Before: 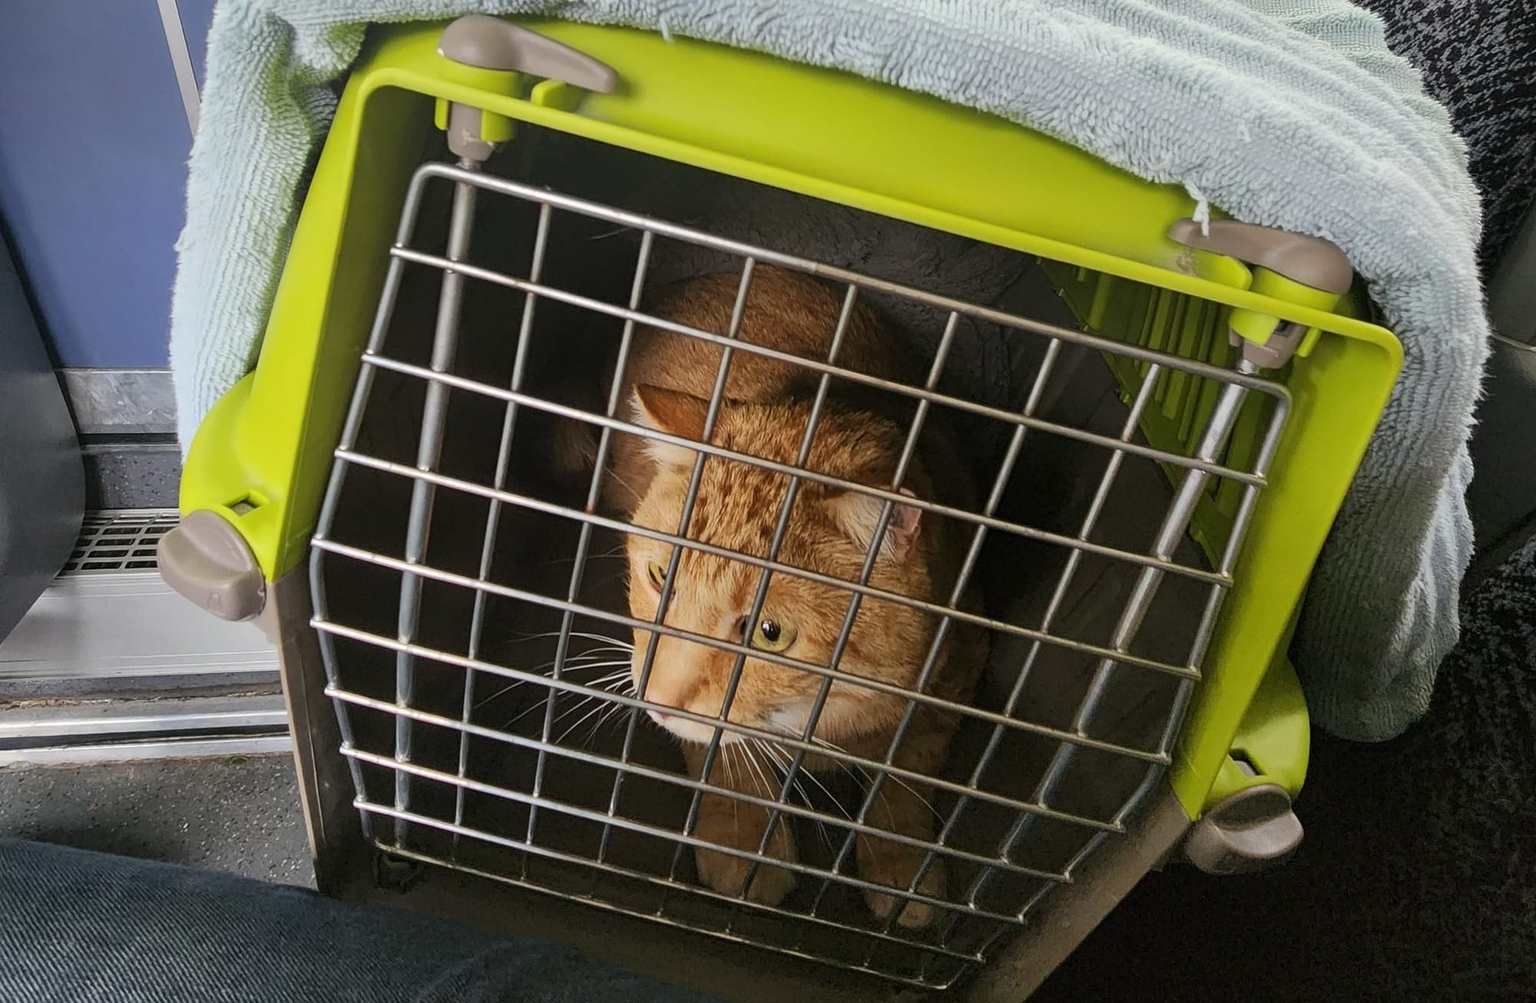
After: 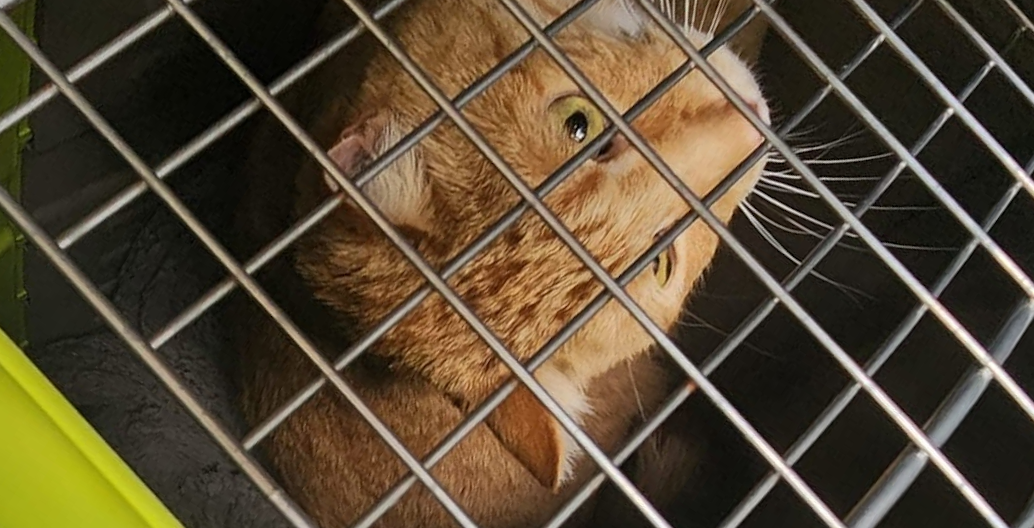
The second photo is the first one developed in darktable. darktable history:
crop and rotate: angle 147.43°, left 9.199%, top 15.559%, right 4.576%, bottom 16.965%
